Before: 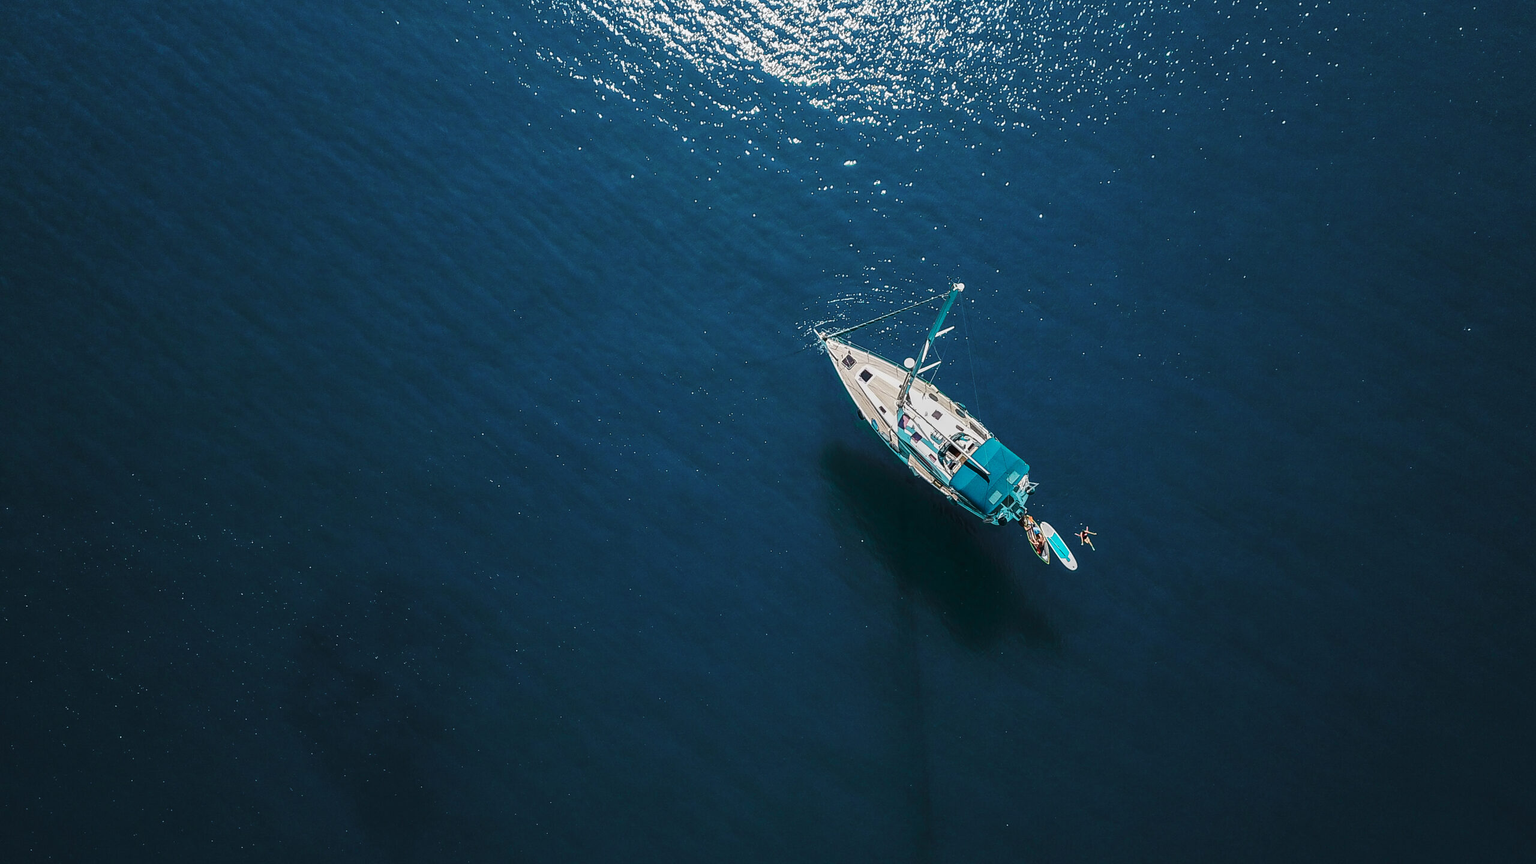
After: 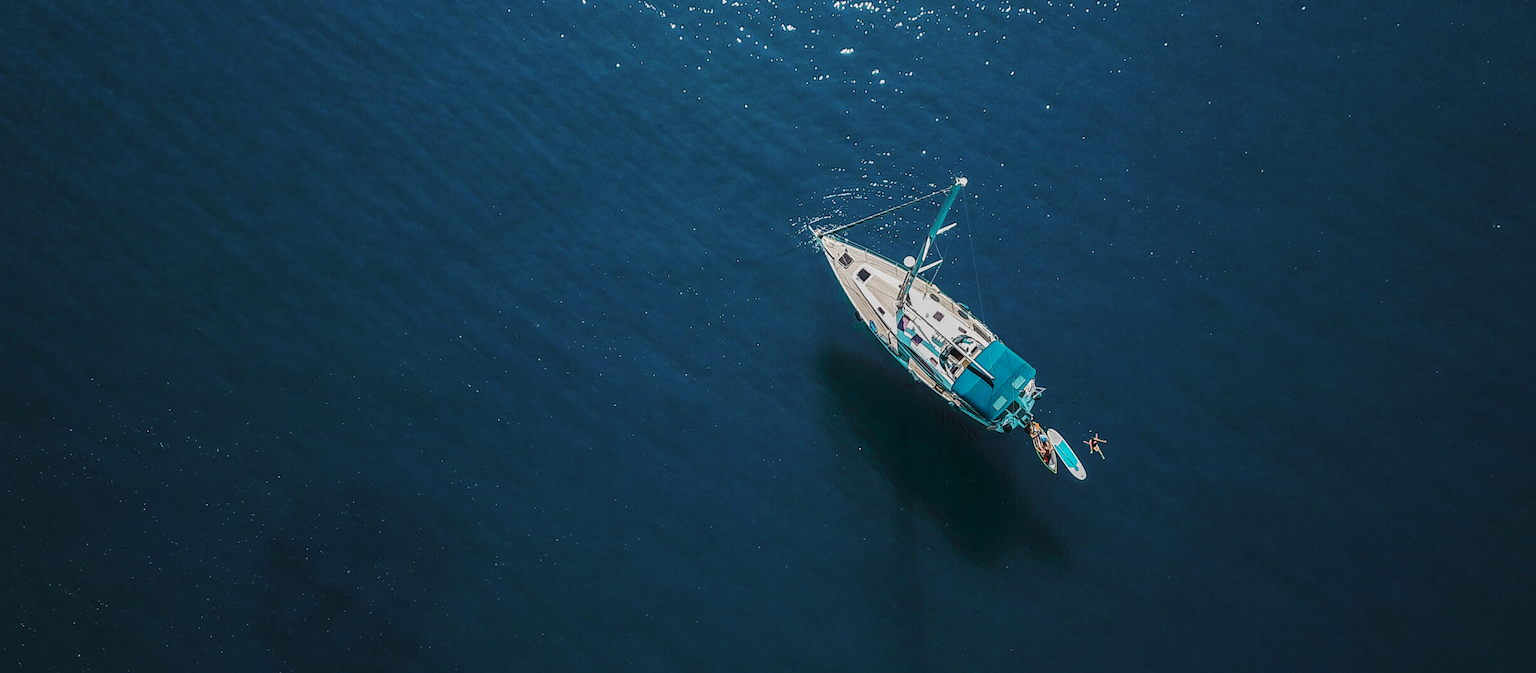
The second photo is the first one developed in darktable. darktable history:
crop and rotate: left 2.991%, top 13.302%, right 1.981%, bottom 12.636%
color calibration: illuminant same as pipeline (D50), adaptation none (bypass)
local contrast: detail 110%
